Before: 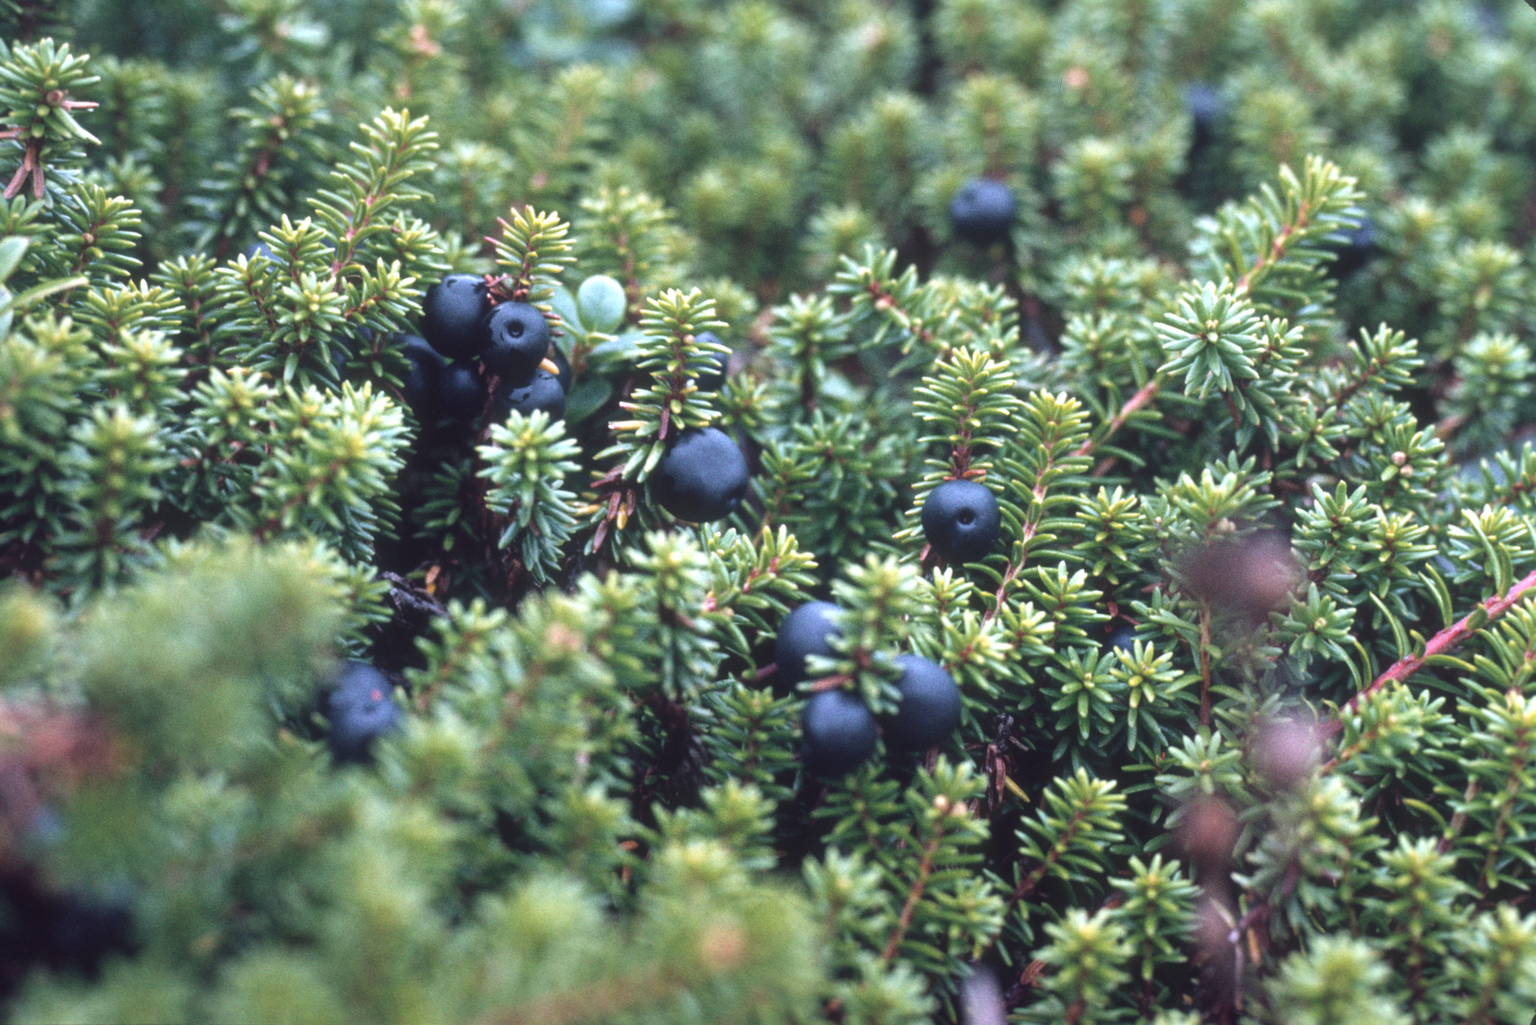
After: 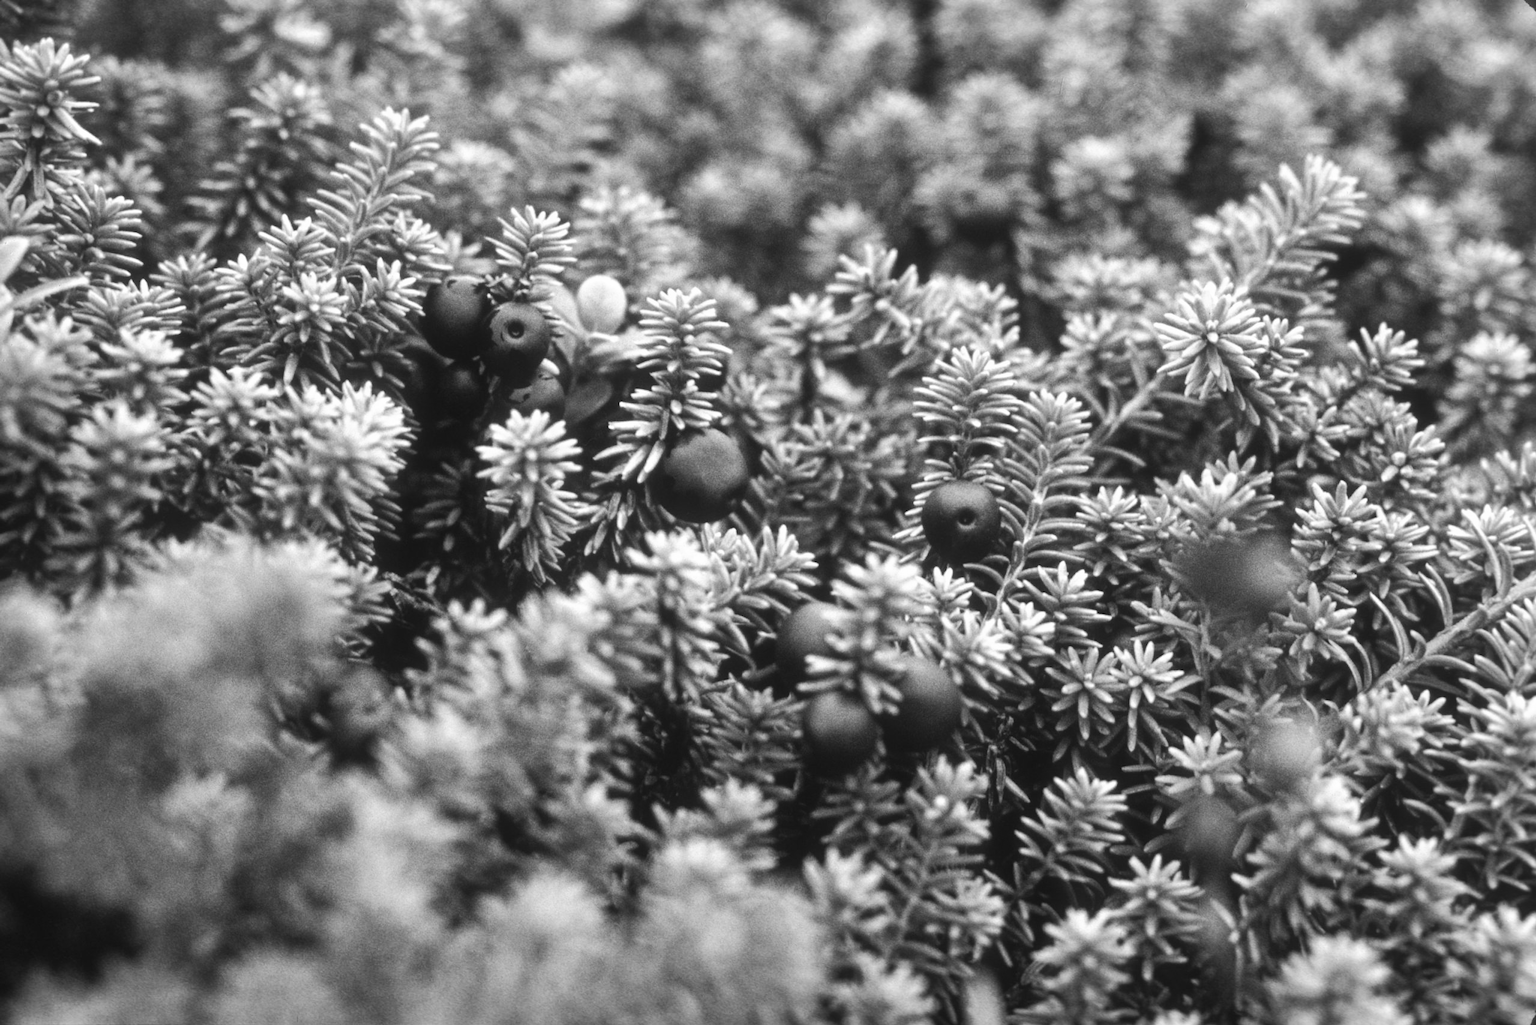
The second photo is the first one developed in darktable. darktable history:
contrast brightness saturation: contrast 0.28
monochrome: on, module defaults
shadows and highlights: on, module defaults
